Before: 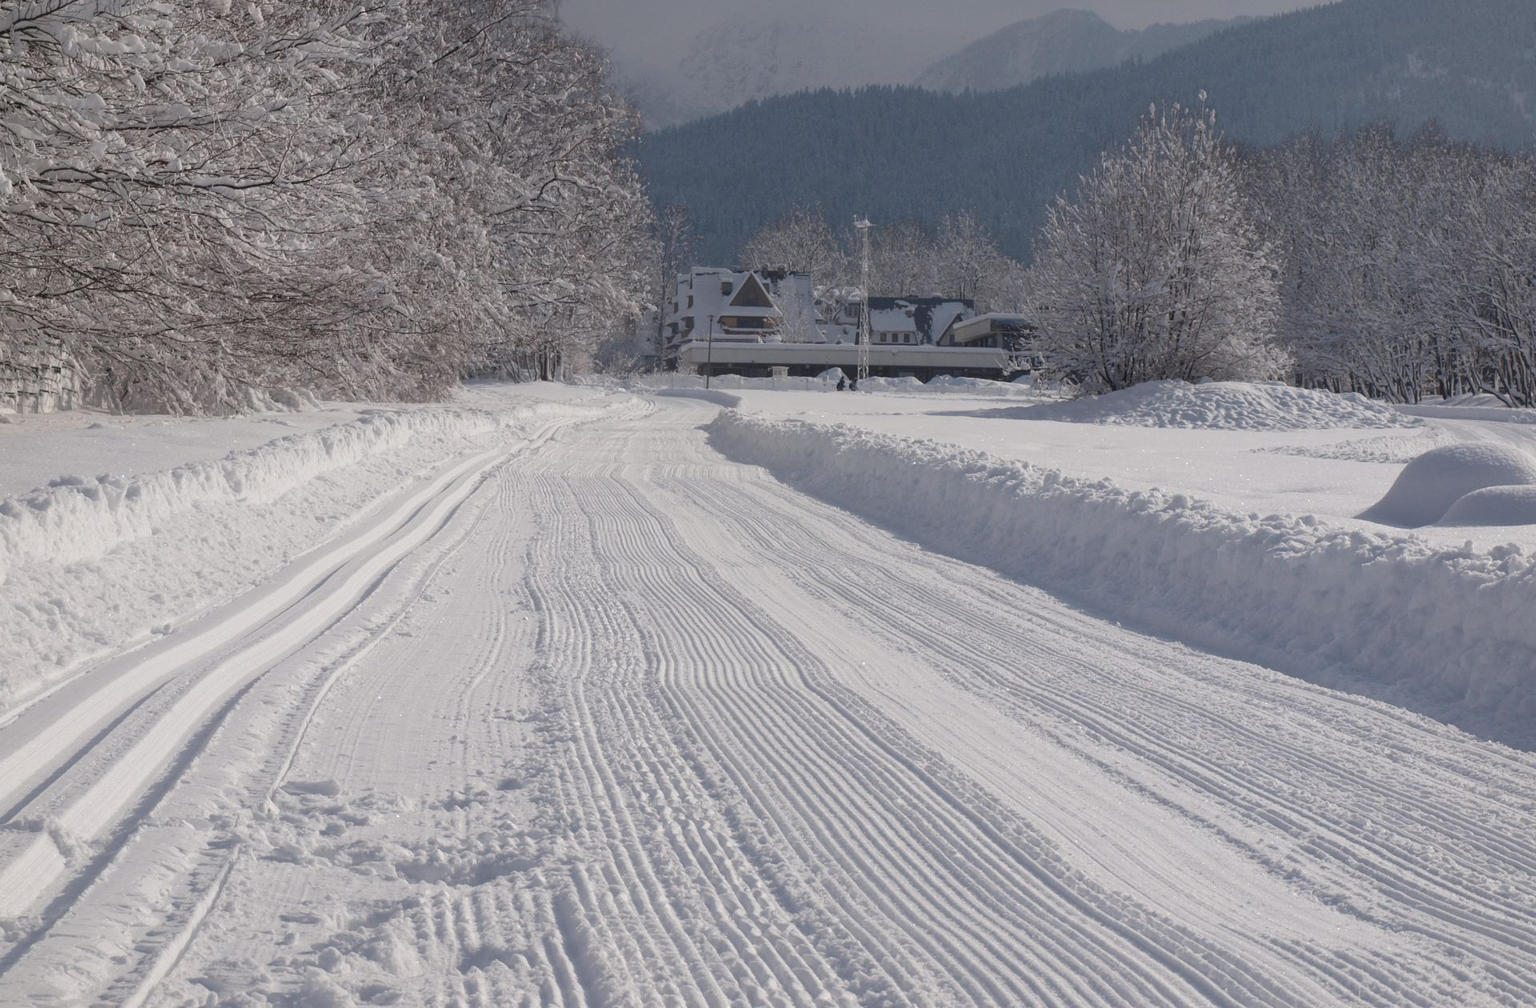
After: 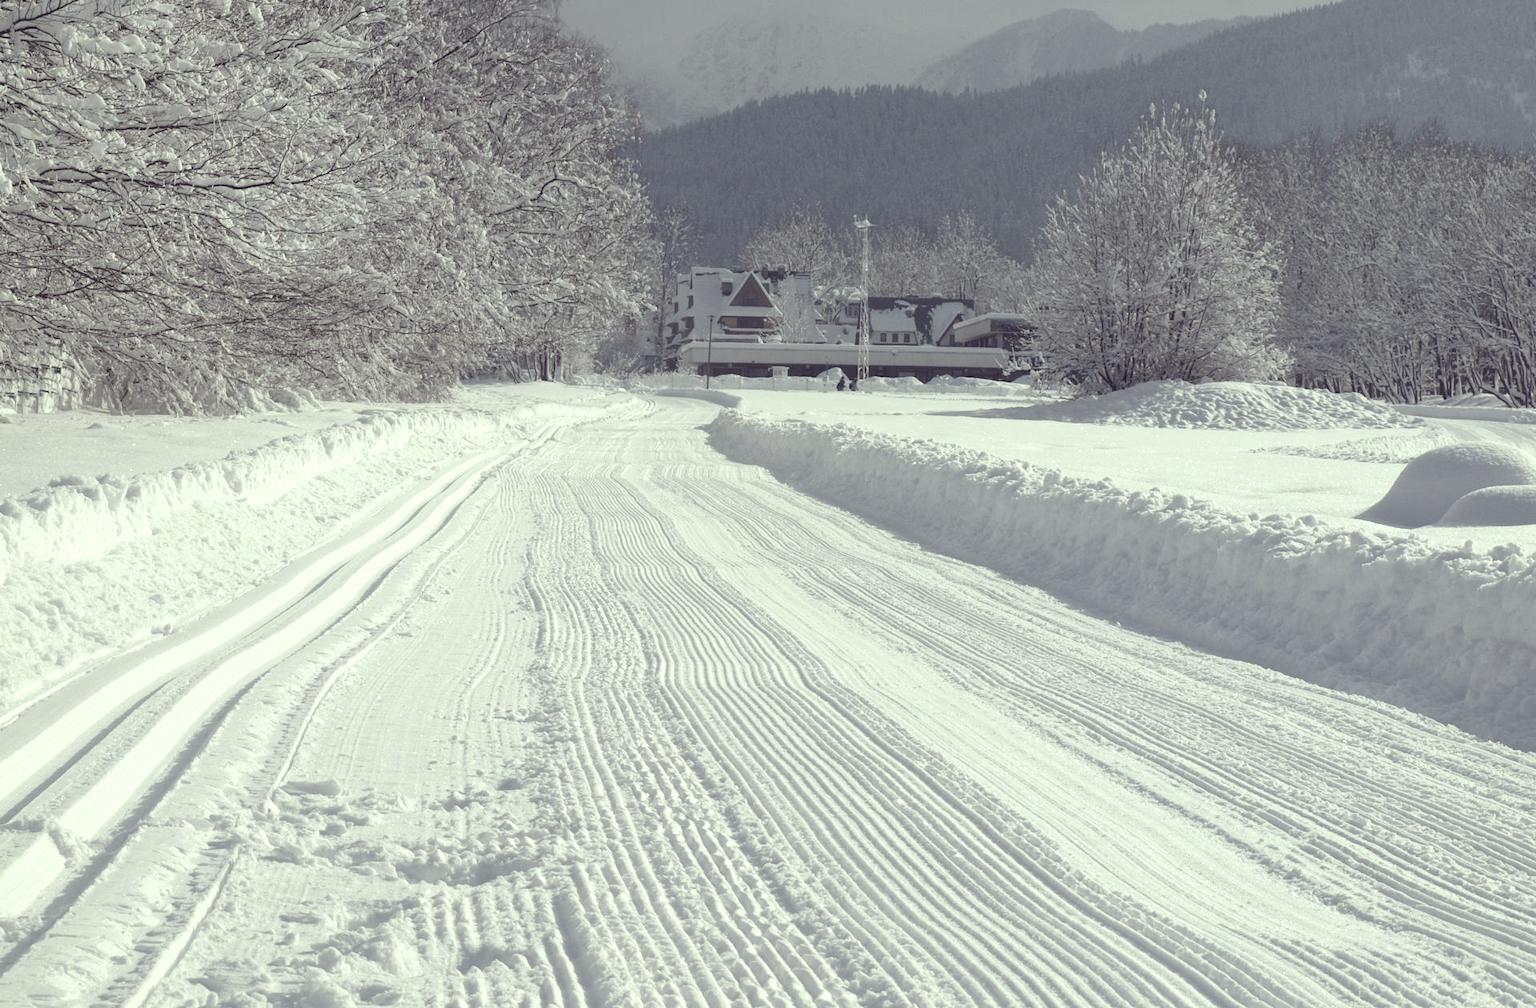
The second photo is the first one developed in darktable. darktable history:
exposure: black level correction 0, exposure 0.678 EV, compensate highlight preservation false
color correction: highlights a* -20.13, highlights b* 20.5, shadows a* 19.55, shadows b* -21.19, saturation 0.448
